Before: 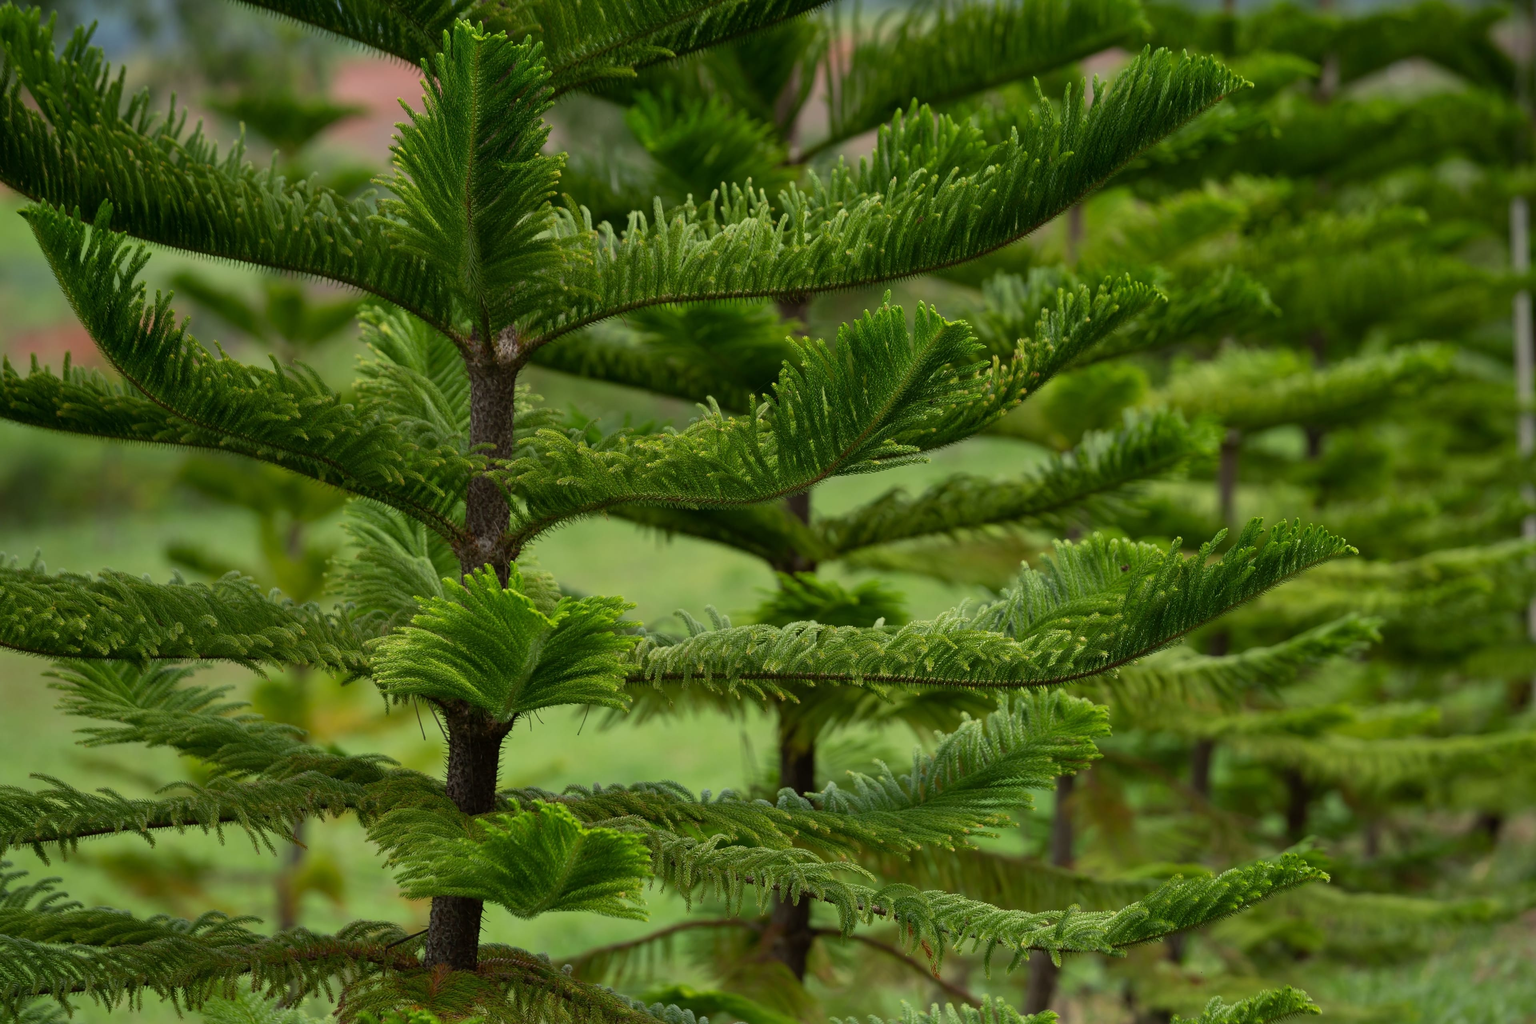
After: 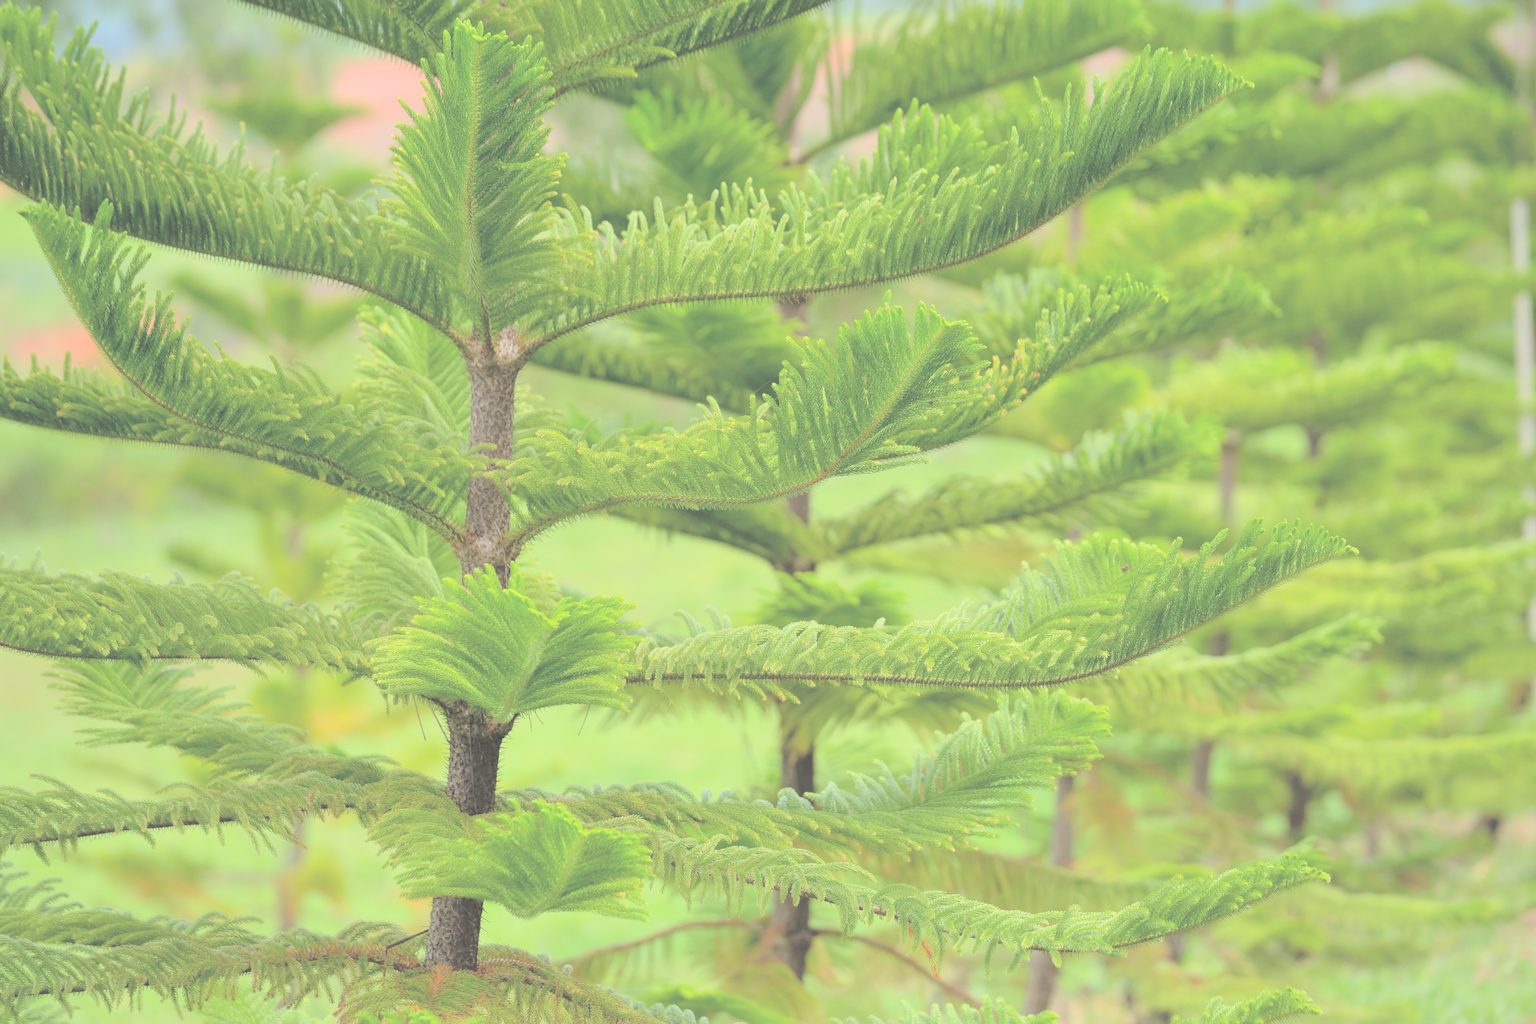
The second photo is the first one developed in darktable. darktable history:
contrast brightness saturation: brightness 0.988
tone equalizer: mask exposure compensation -0.508 EV
exposure: exposure -0.002 EV, compensate highlight preservation false
levels: black 0.033%, levels [0, 0.445, 1]
